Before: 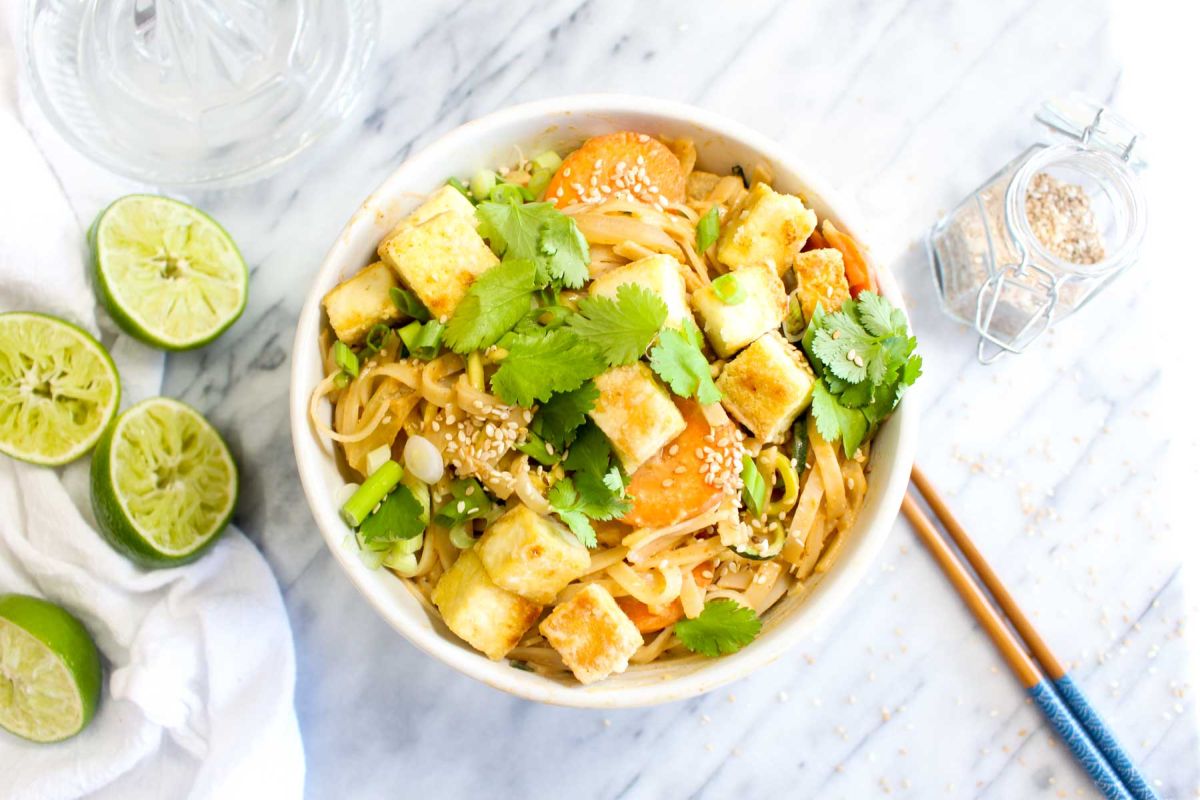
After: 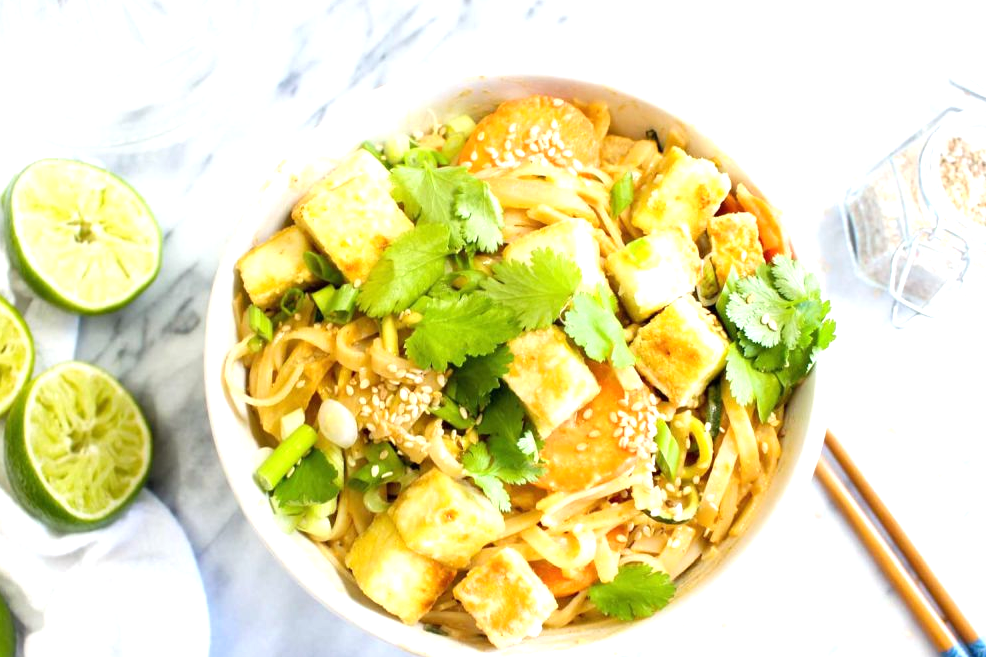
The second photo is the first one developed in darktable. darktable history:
crop and rotate: left 7.196%, top 4.574%, right 10.605%, bottom 13.178%
white balance: red 0.982, blue 1.018
exposure: black level correction 0, exposure 0.5 EV, compensate highlight preservation false
